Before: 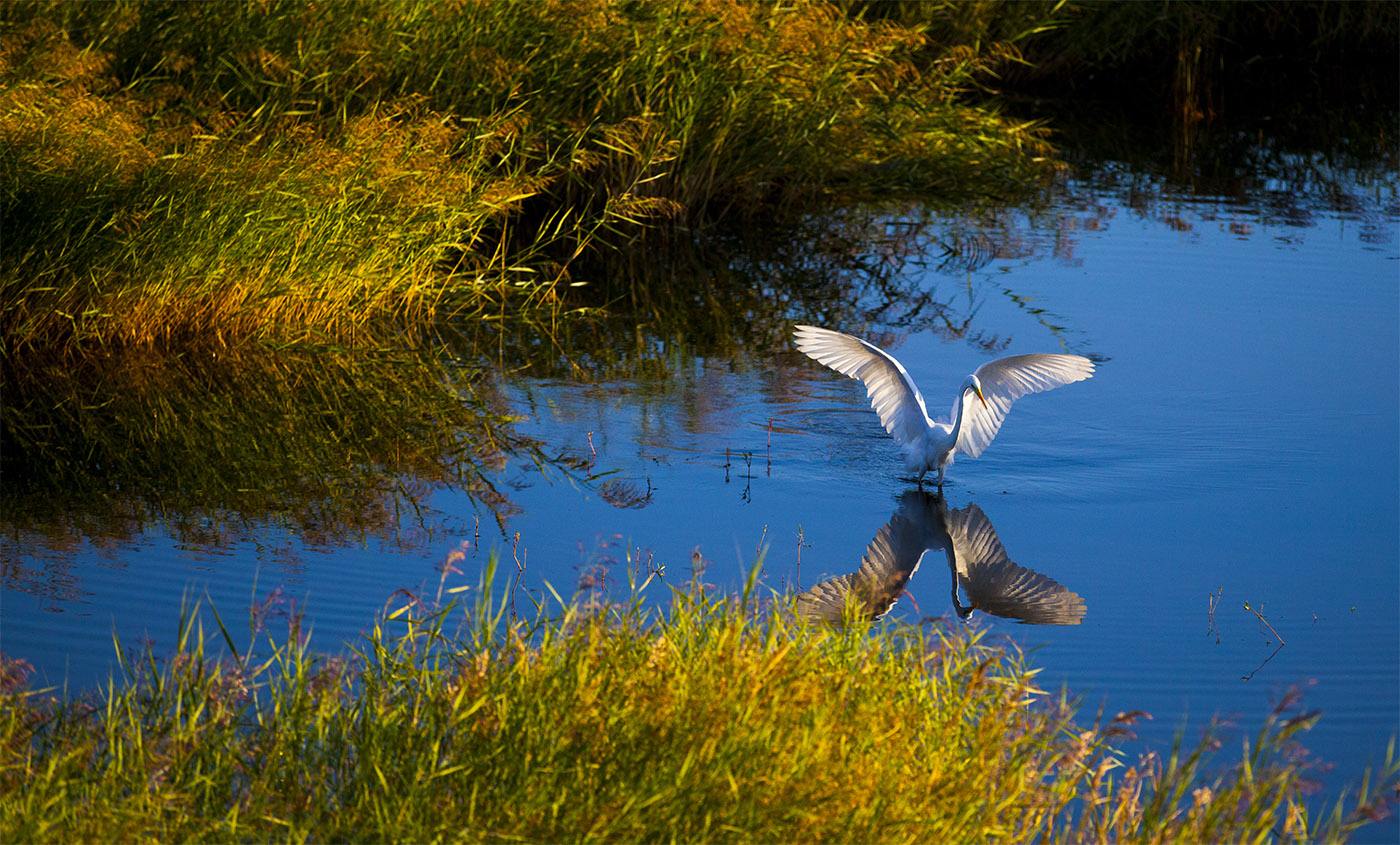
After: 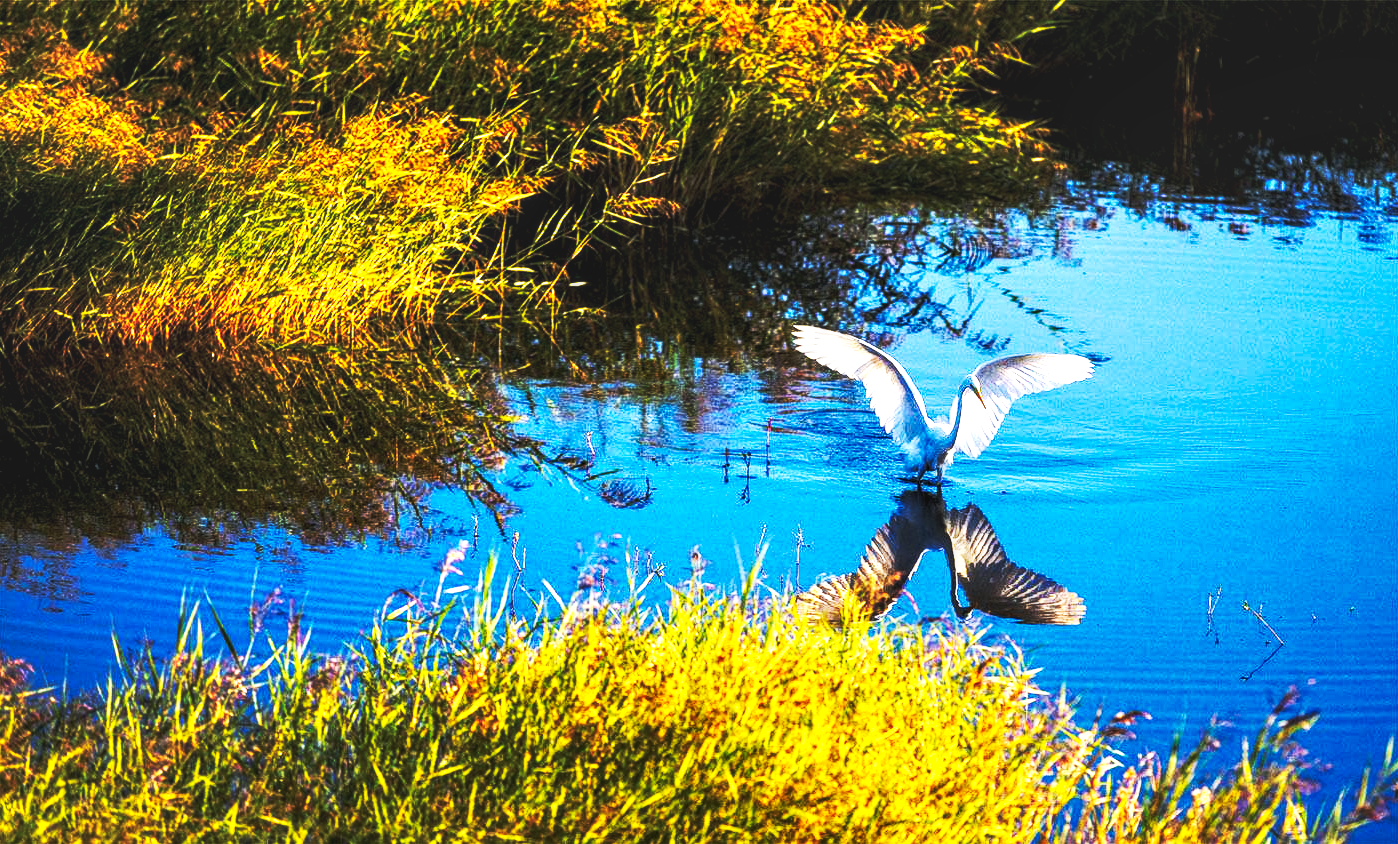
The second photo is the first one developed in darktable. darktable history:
exposure: black level correction 0.003, exposure 0.387 EV, compensate highlight preservation false
crop and rotate: left 0.073%, bottom 0.006%
base curve: curves: ch0 [(0, 0.015) (0.085, 0.116) (0.134, 0.298) (0.19, 0.545) (0.296, 0.764) (0.599, 0.982) (1, 1)], preserve colors none
local contrast: detail 150%
